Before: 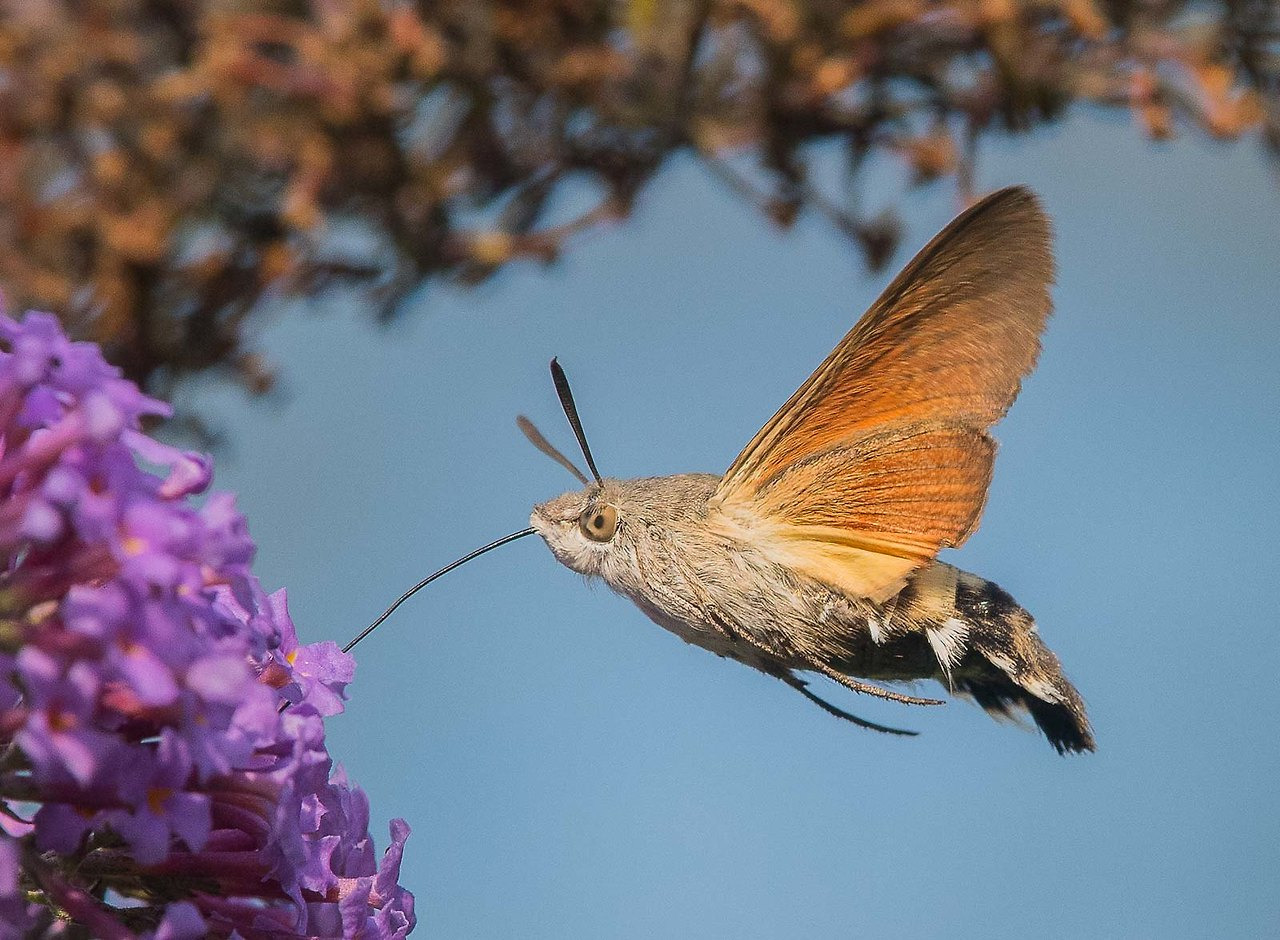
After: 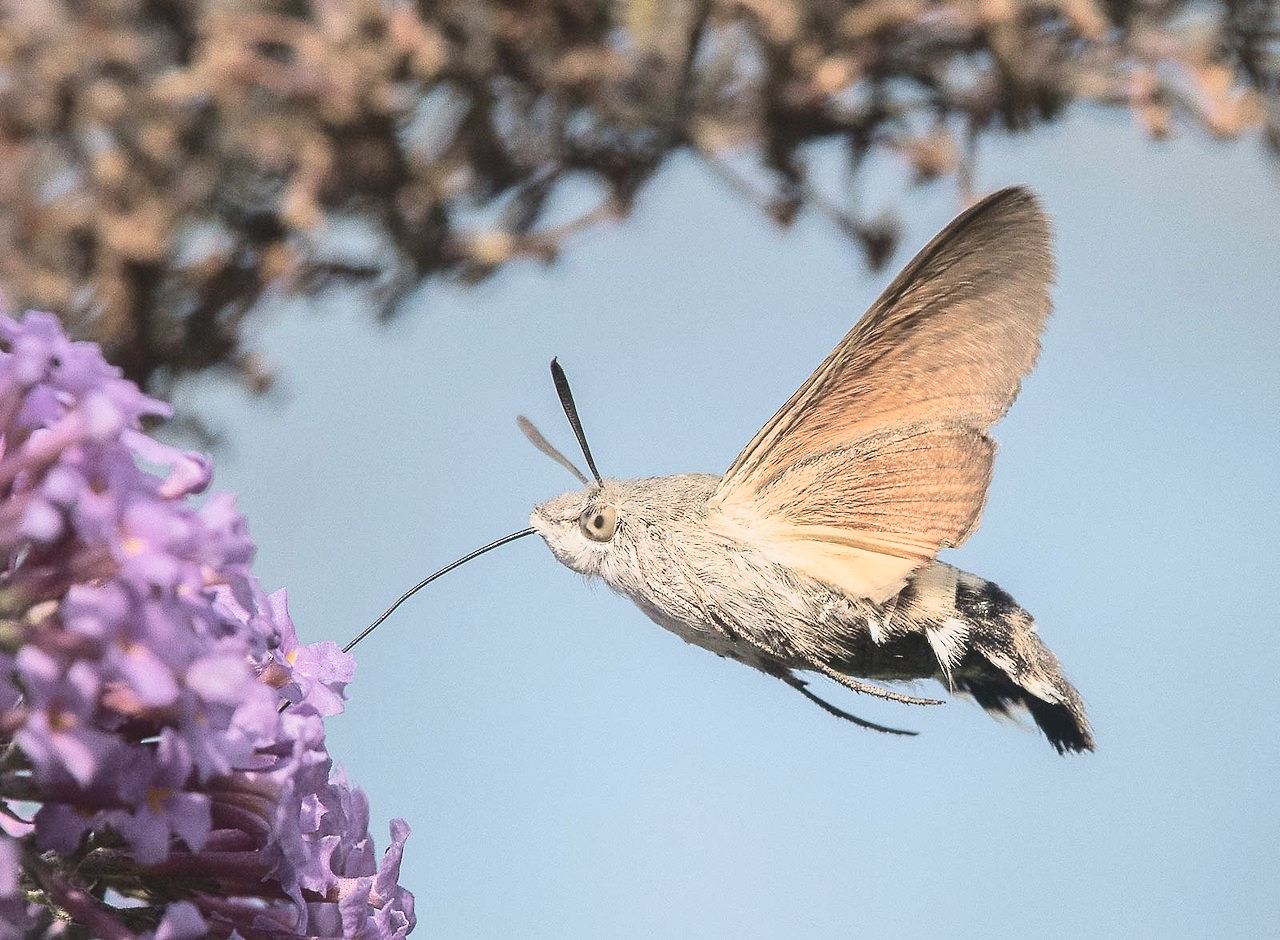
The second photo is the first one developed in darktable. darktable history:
contrast brightness saturation: brightness 0.184, saturation -0.495
velvia: on, module defaults
tone curve: curves: ch0 [(0, 0) (0.003, 0.108) (0.011, 0.108) (0.025, 0.108) (0.044, 0.113) (0.069, 0.113) (0.1, 0.121) (0.136, 0.136) (0.177, 0.16) (0.224, 0.192) (0.277, 0.246) (0.335, 0.324) (0.399, 0.419) (0.468, 0.518) (0.543, 0.622) (0.623, 0.721) (0.709, 0.815) (0.801, 0.893) (0.898, 0.949) (1, 1)], color space Lab, independent channels, preserve colors none
